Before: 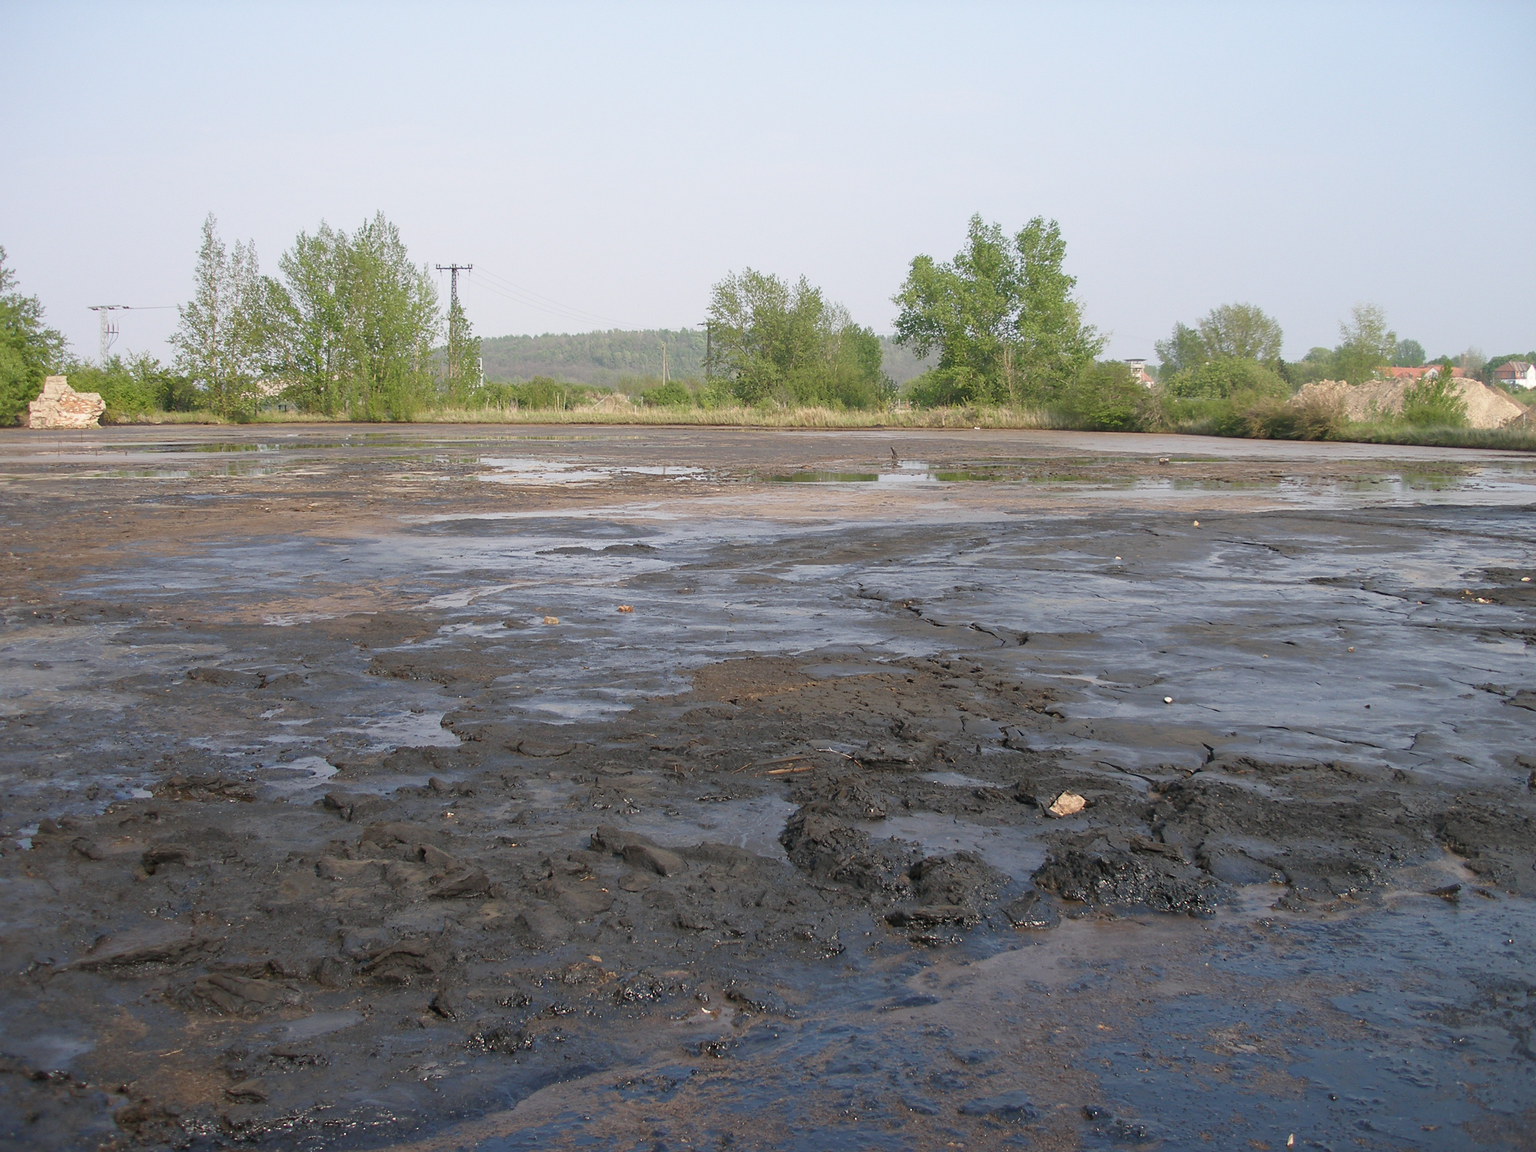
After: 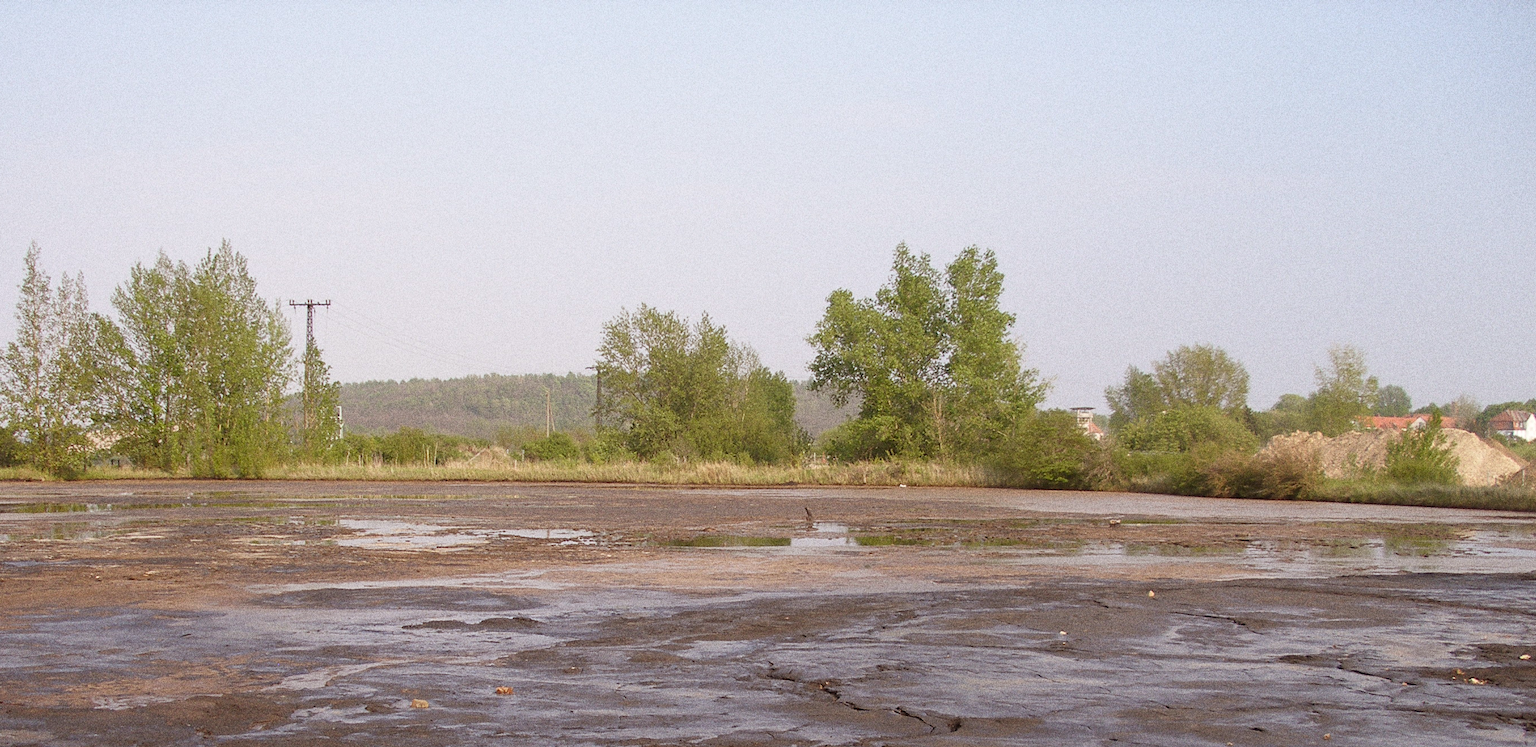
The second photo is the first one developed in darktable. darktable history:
crop and rotate: left 11.812%, bottom 42.776%
rgb levels: mode RGB, independent channels, levels [[0, 0.5, 1], [0, 0.521, 1], [0, 0.536, 1]]
grain: coarseness 10.62 ISO, strength 55.56%
